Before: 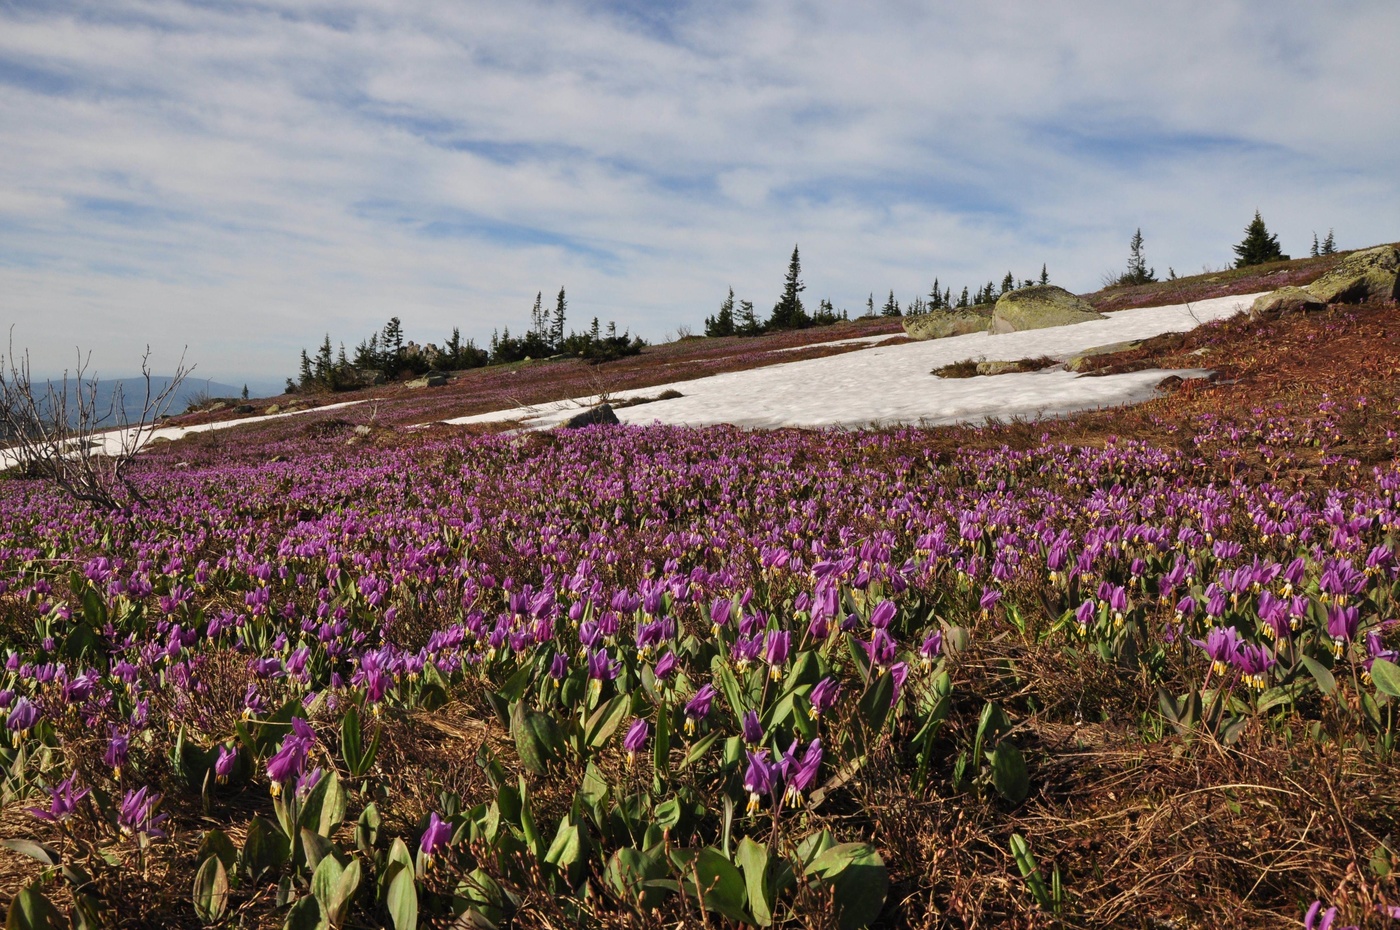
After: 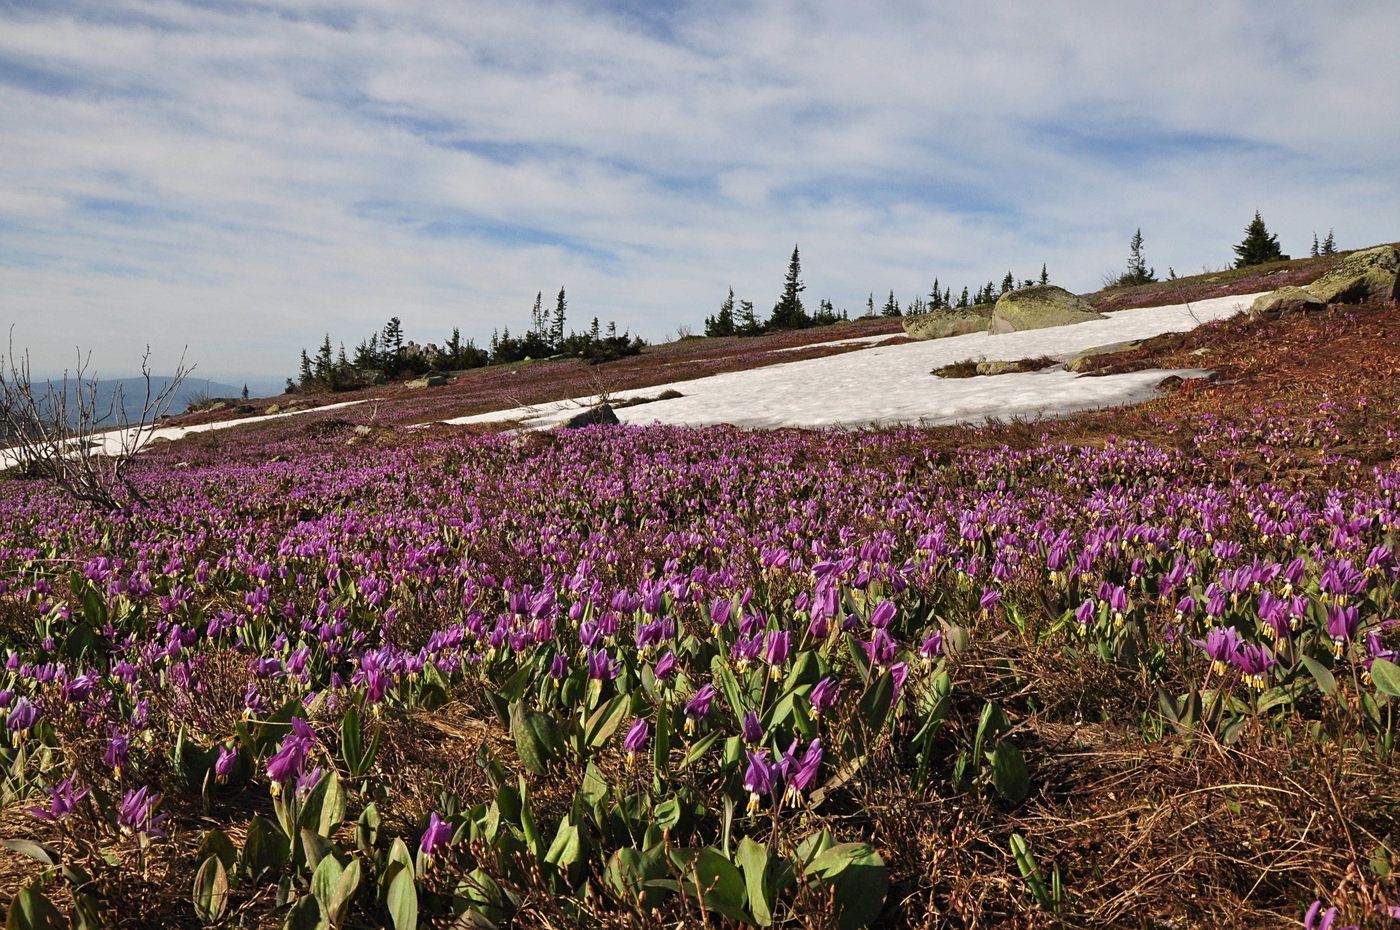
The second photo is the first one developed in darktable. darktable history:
shadows and highlights: shadows -9.27, white point adjustment 1.67, highlights 10.2
sharpen: amount 0.204
